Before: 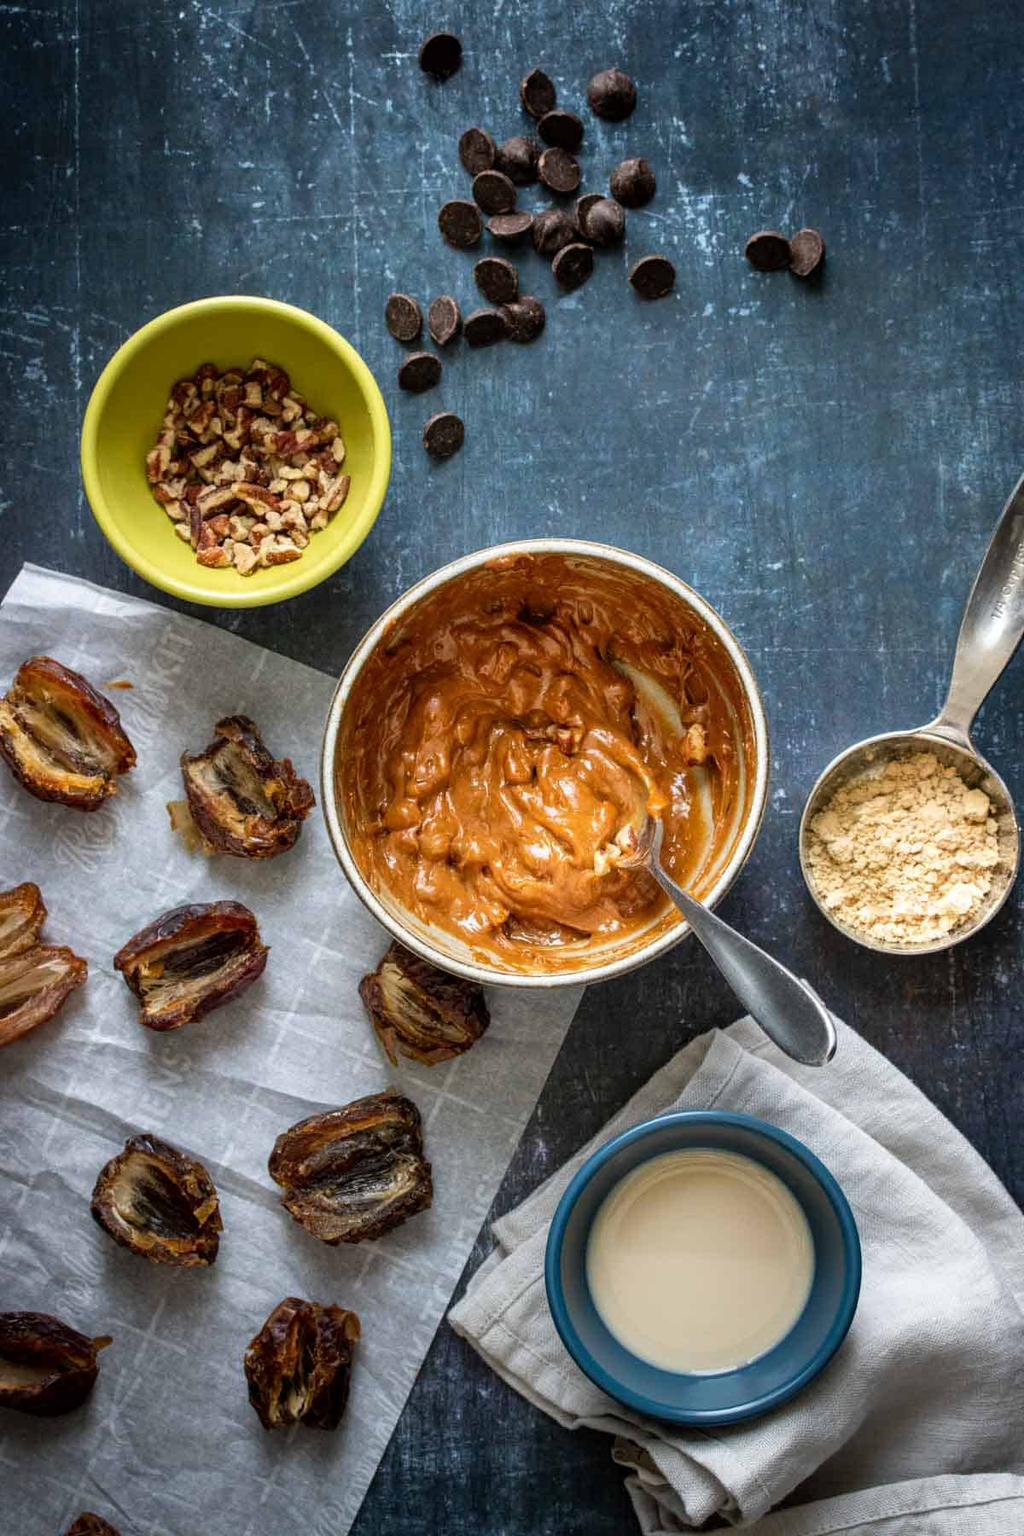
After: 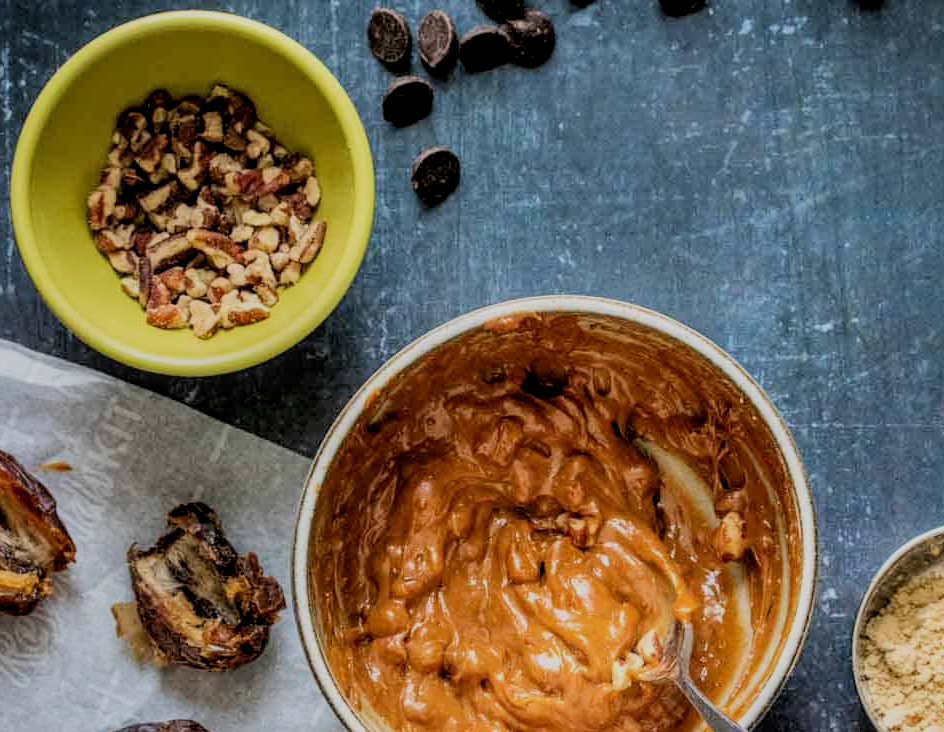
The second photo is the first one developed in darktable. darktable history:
local contrast: on, module defaults
crop: left 7.033%, top 18.72%, right 14.293%, bottom 40.58%
filmic rgb: black relative exposure -6.12 EV, white relative exposure 6.97 EV, hardness 2.26, color science v6 (2022)
